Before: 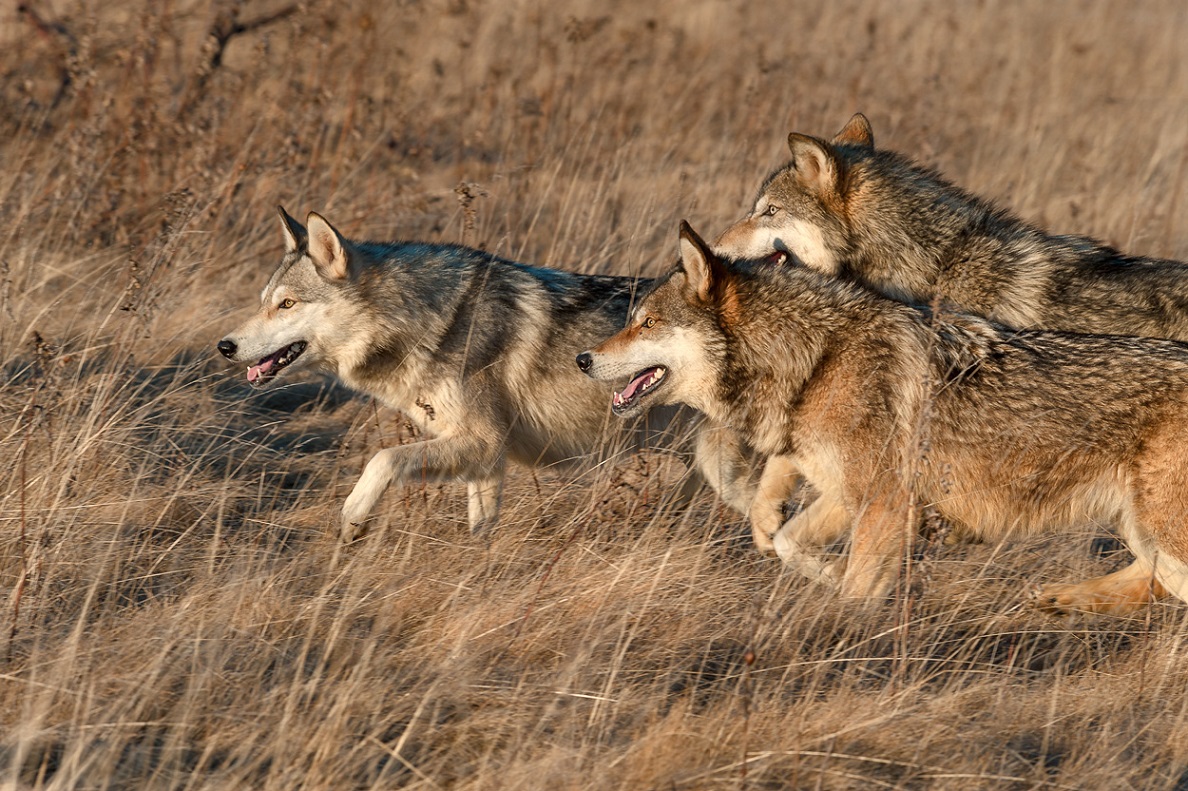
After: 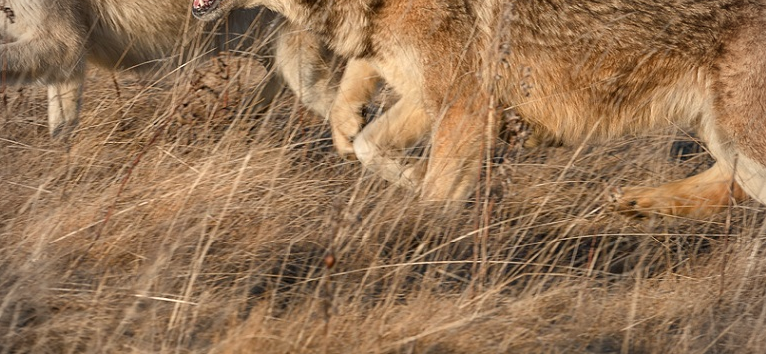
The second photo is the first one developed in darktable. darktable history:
vignetting: on, module defaults
crop and rotate: left 35.509%, top 50.238%, bottom 4.934%
